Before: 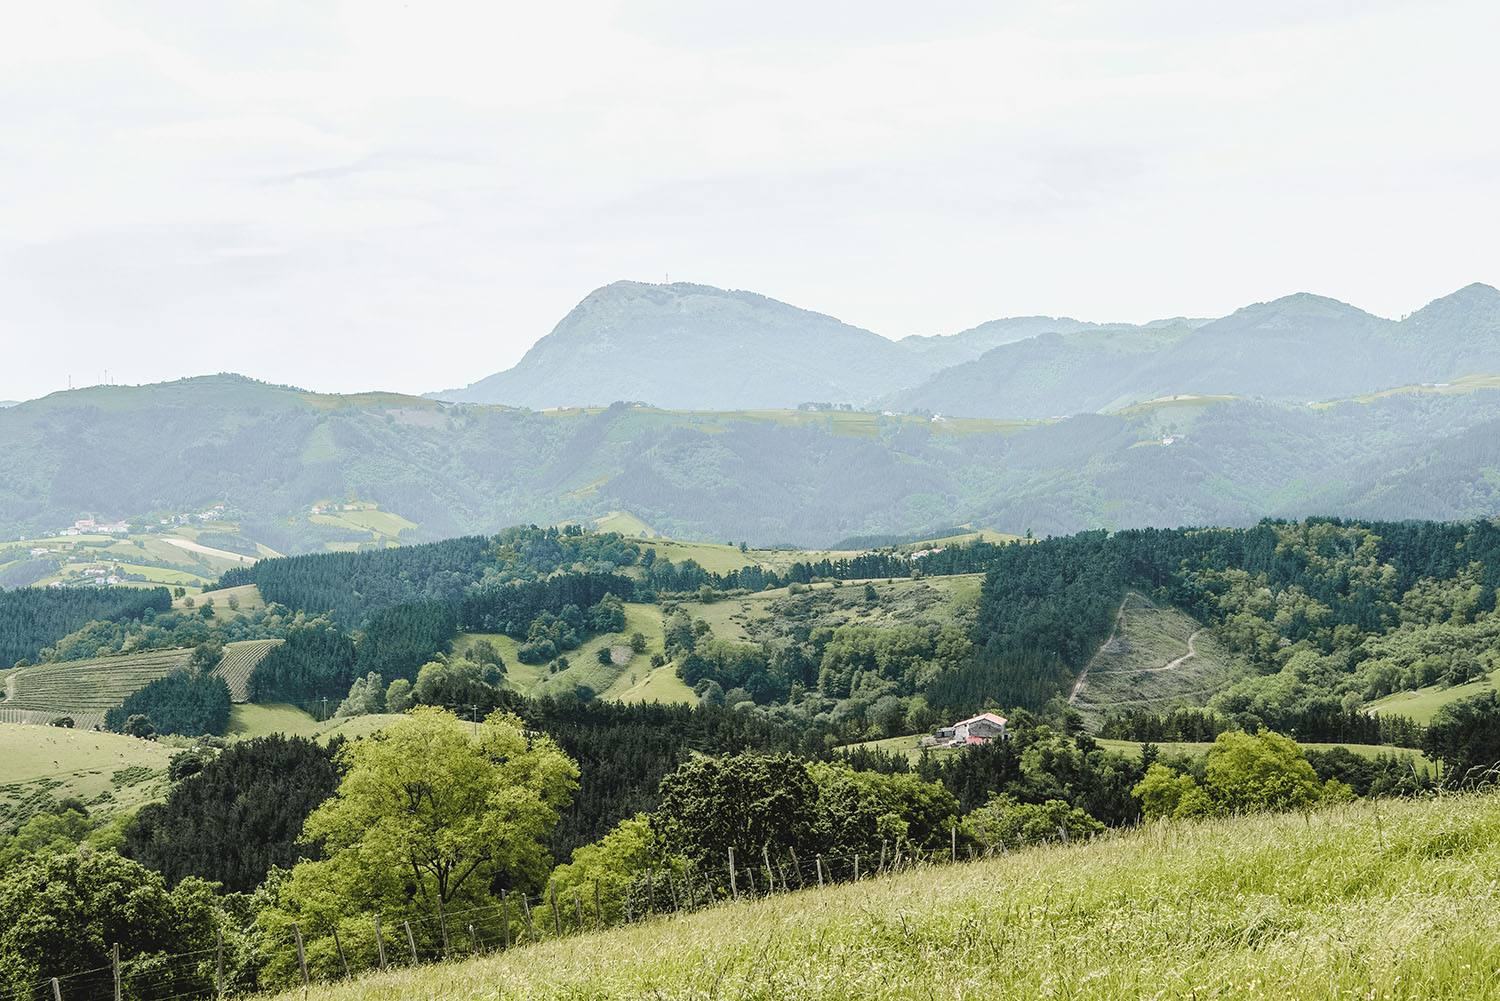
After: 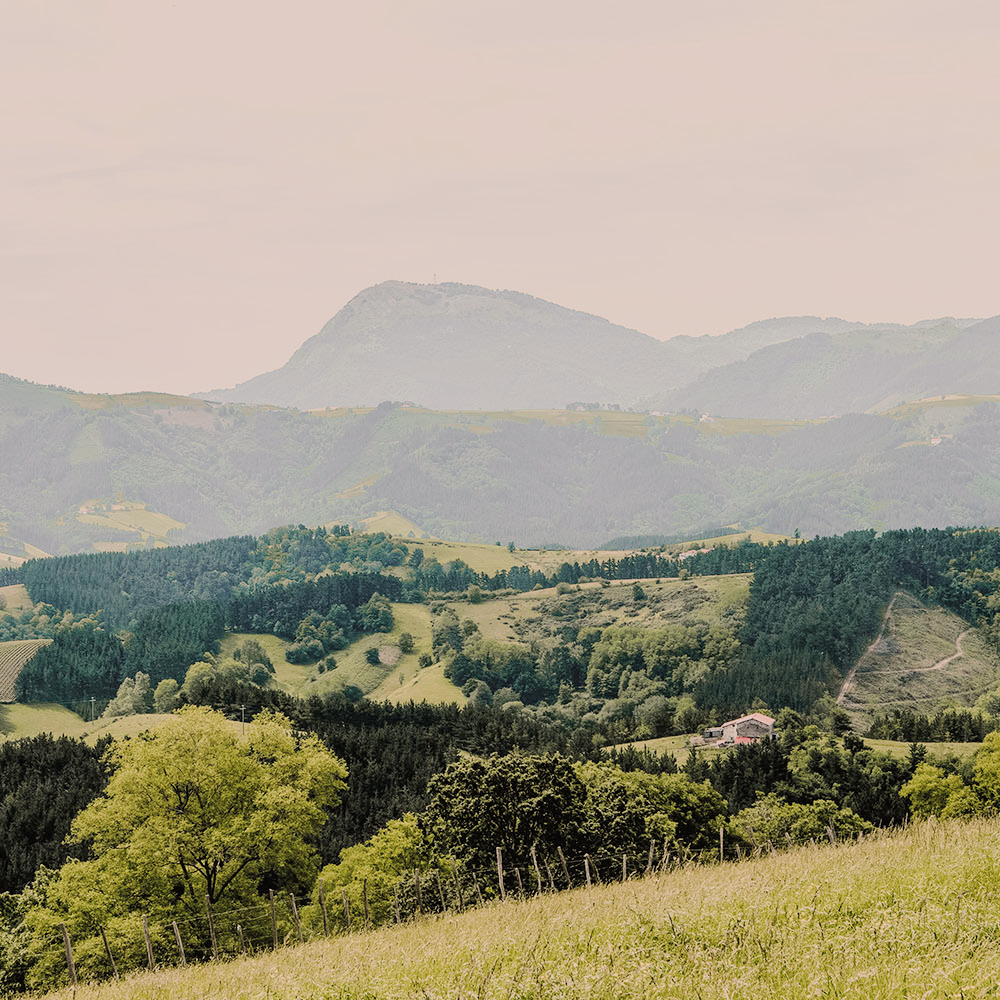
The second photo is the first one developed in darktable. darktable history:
filmic rgb: black relative exposure -7.65 EV, white relative exposure 4.56 EV, hardness 3.61
crop and rotate: left 15.546%, right 17.787%
white balance: red 1.127, blue 0.943
